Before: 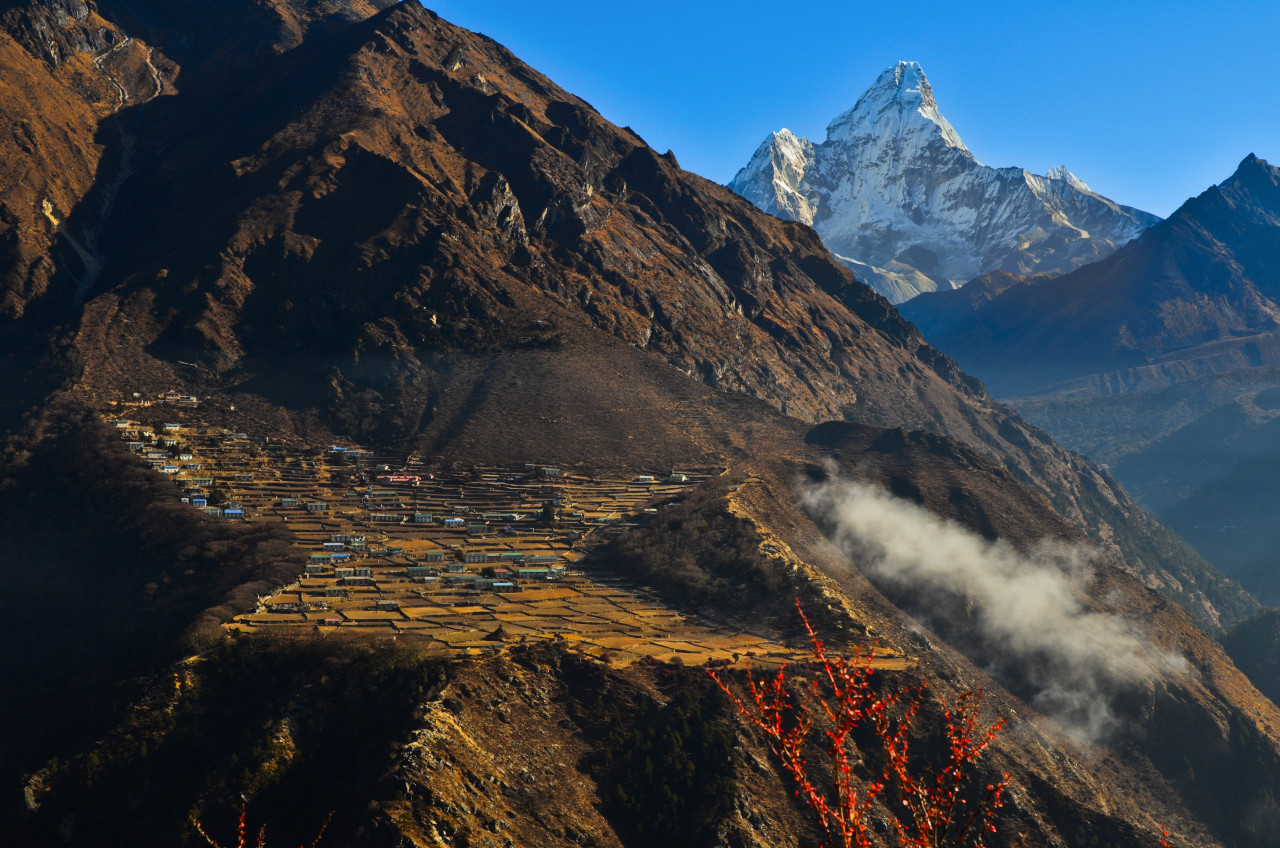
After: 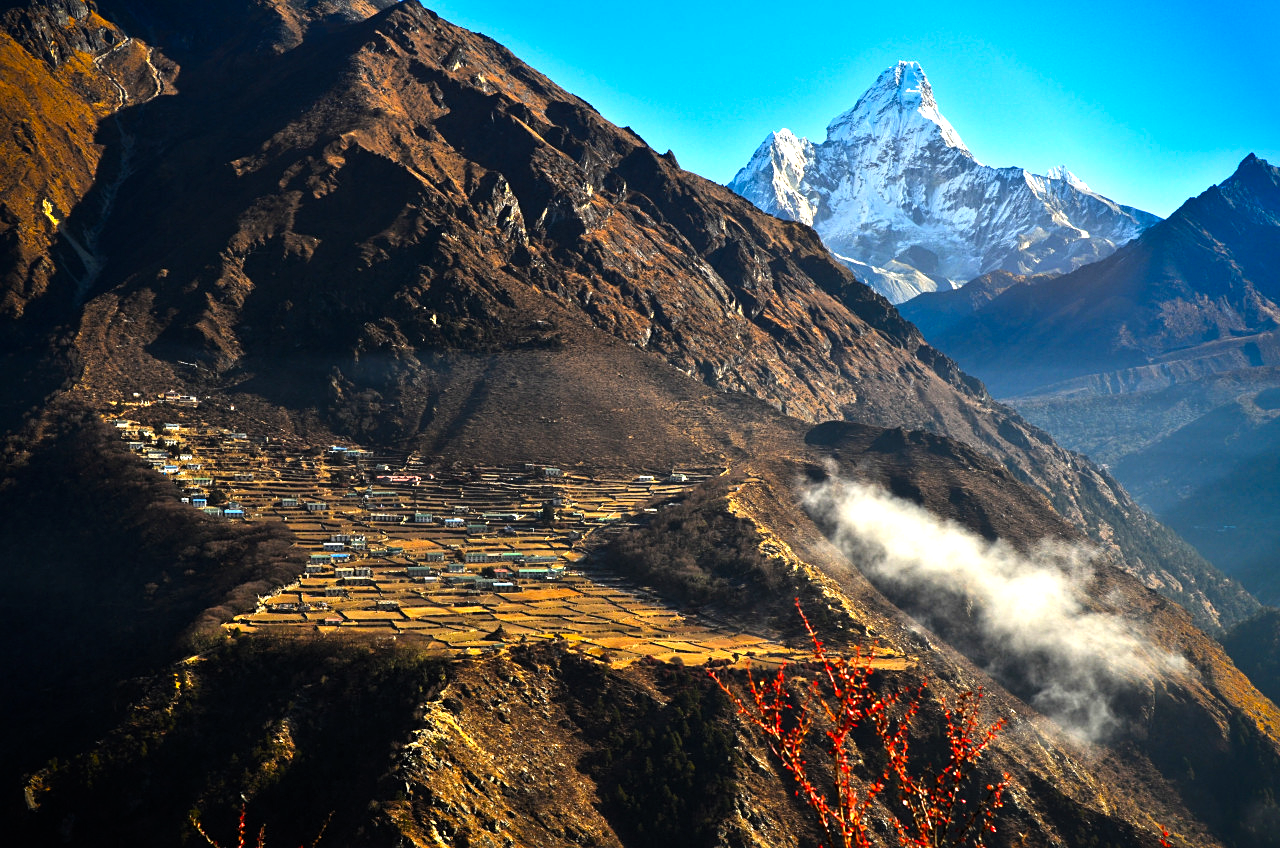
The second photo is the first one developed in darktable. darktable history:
vignetting: fall-off radius 31.02%, saturation 0.379
sharpen: amount 0.203
color calibration: gray › normalize channels true, illuminant same as pipeline (D50), adaptation XYZ, x 0.346, y 0.358, temperature 5023.59 K, gamut compression 0.011
levels: levels [0.012, 0.367, 0.697]
